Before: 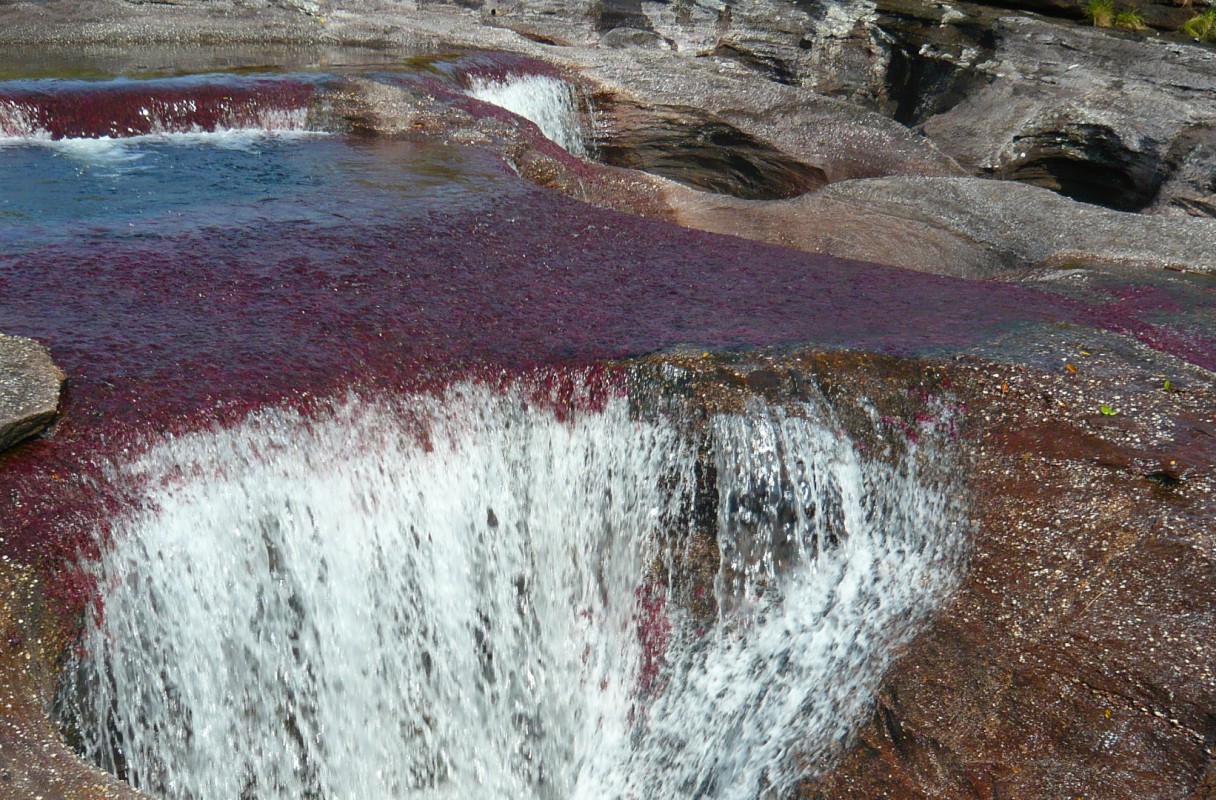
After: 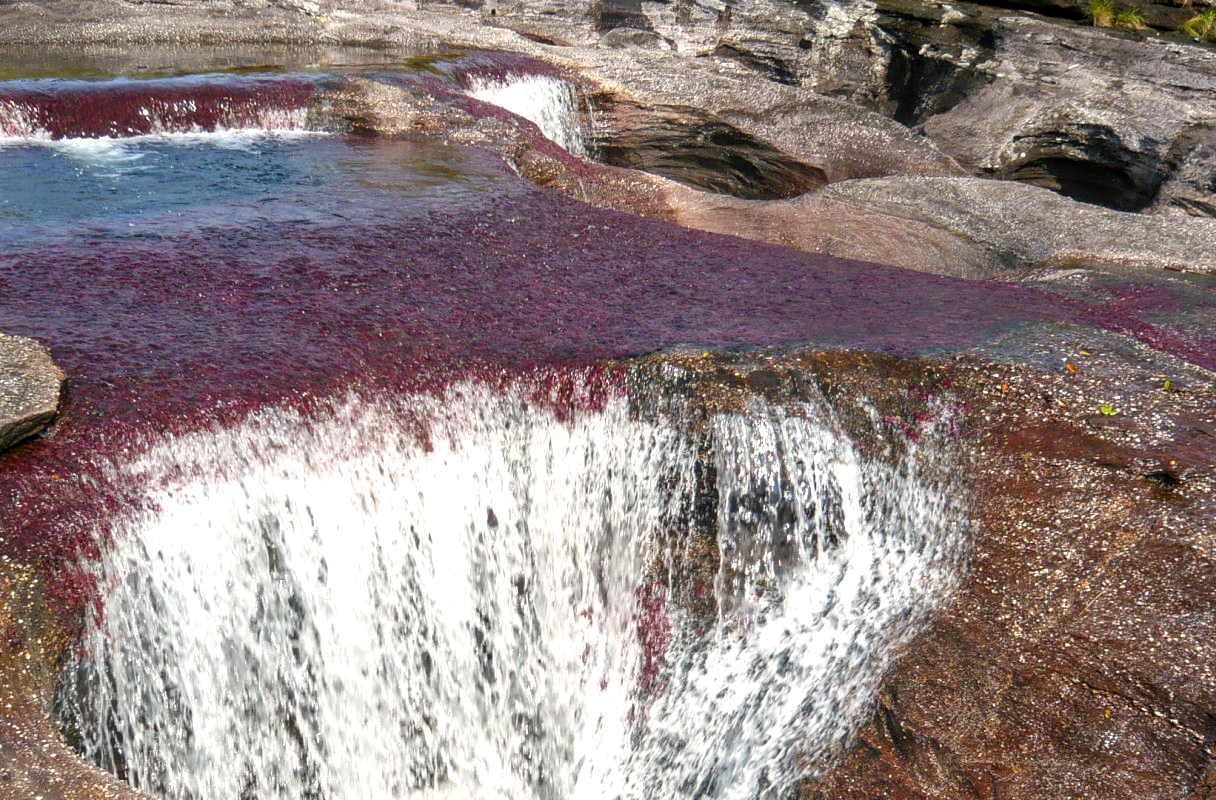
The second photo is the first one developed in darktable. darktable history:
shadows and highlights: shadows 3.21, highlights -18.84, soften with gaussian
color correction: highlights a* 5.73, highlights b* 4.71
local contrast: on, module defaults
exposure: black level correction 0.001, exposure 0.499 EV, compensate highlight preservation false
